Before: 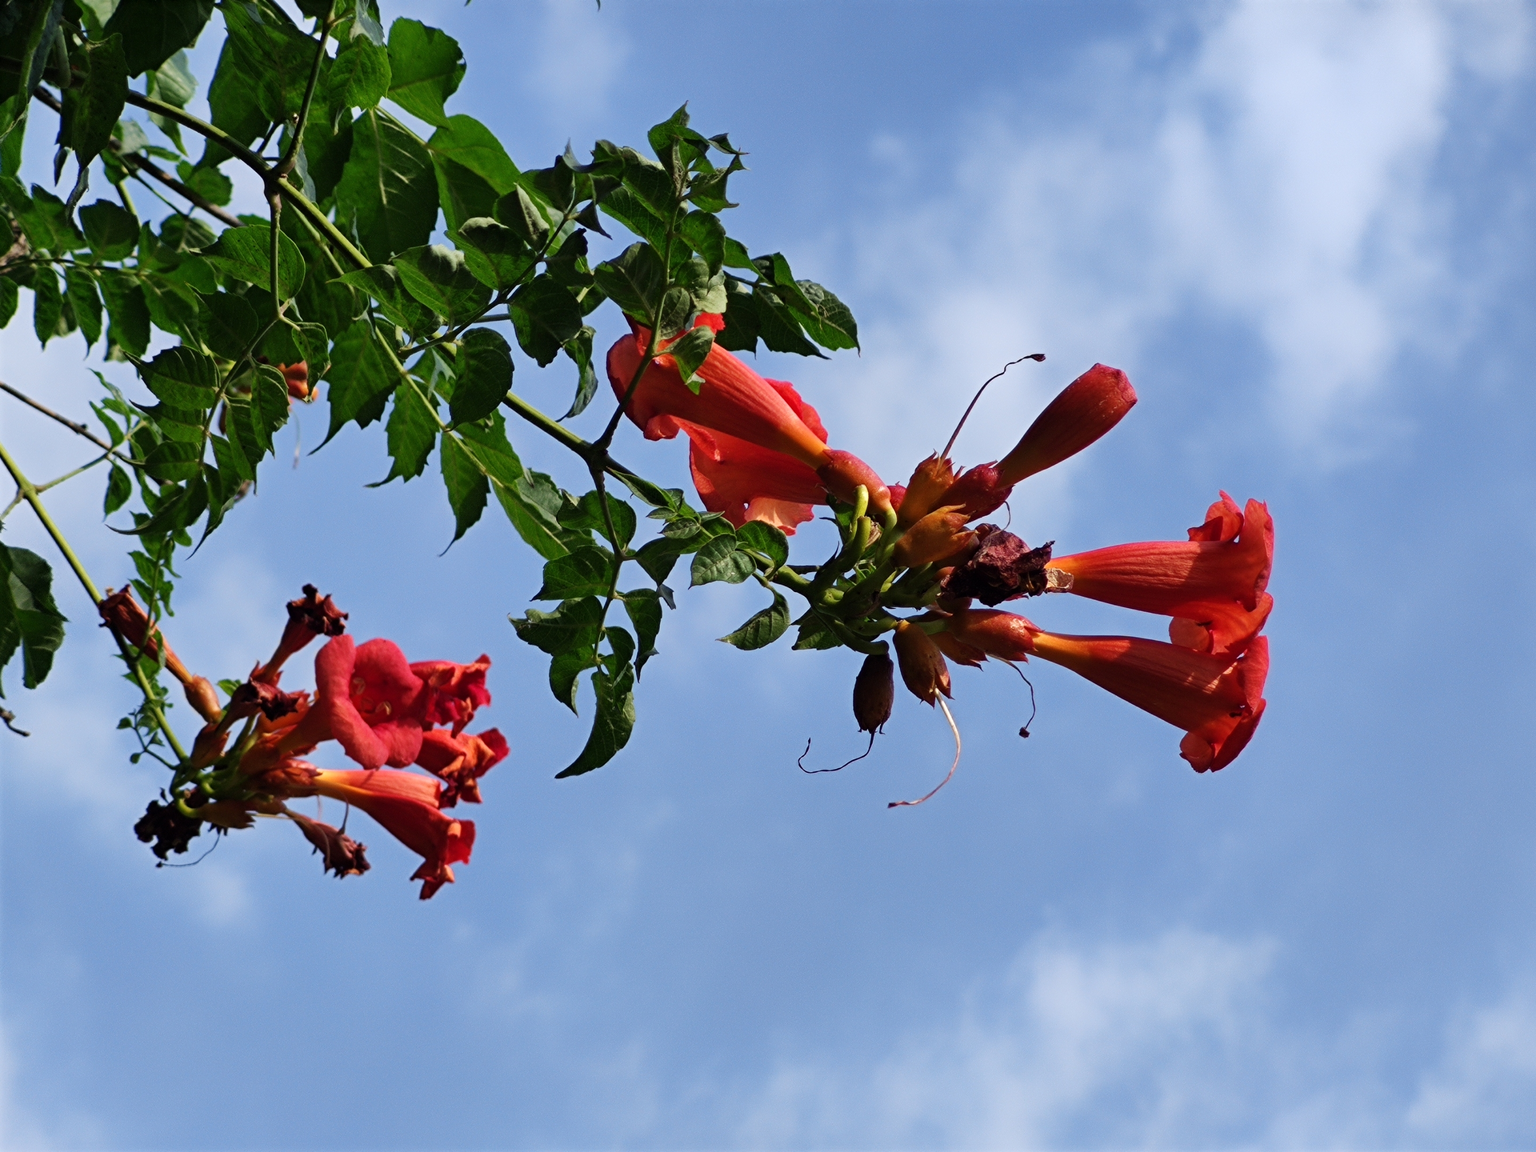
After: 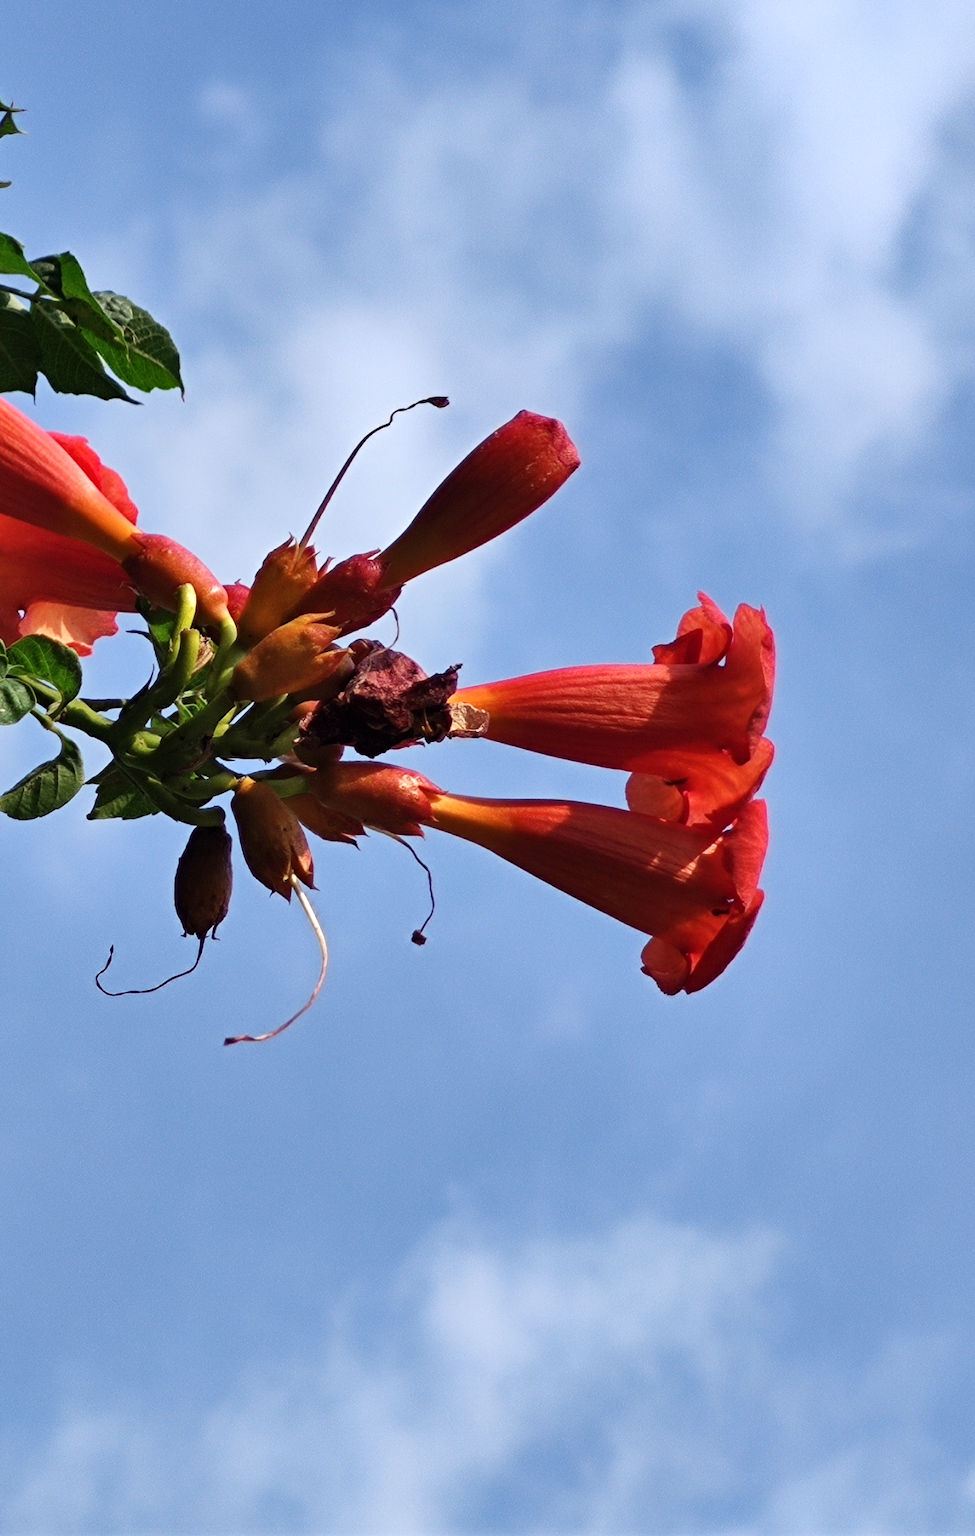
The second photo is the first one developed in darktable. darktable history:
crop: left 47.628%, top 6.643%, right 7.874%
shadows and highlights: white point adjustment 1, soften with gaussian
exposure: exposure 0.217 EV, compensate highlight preservation false
